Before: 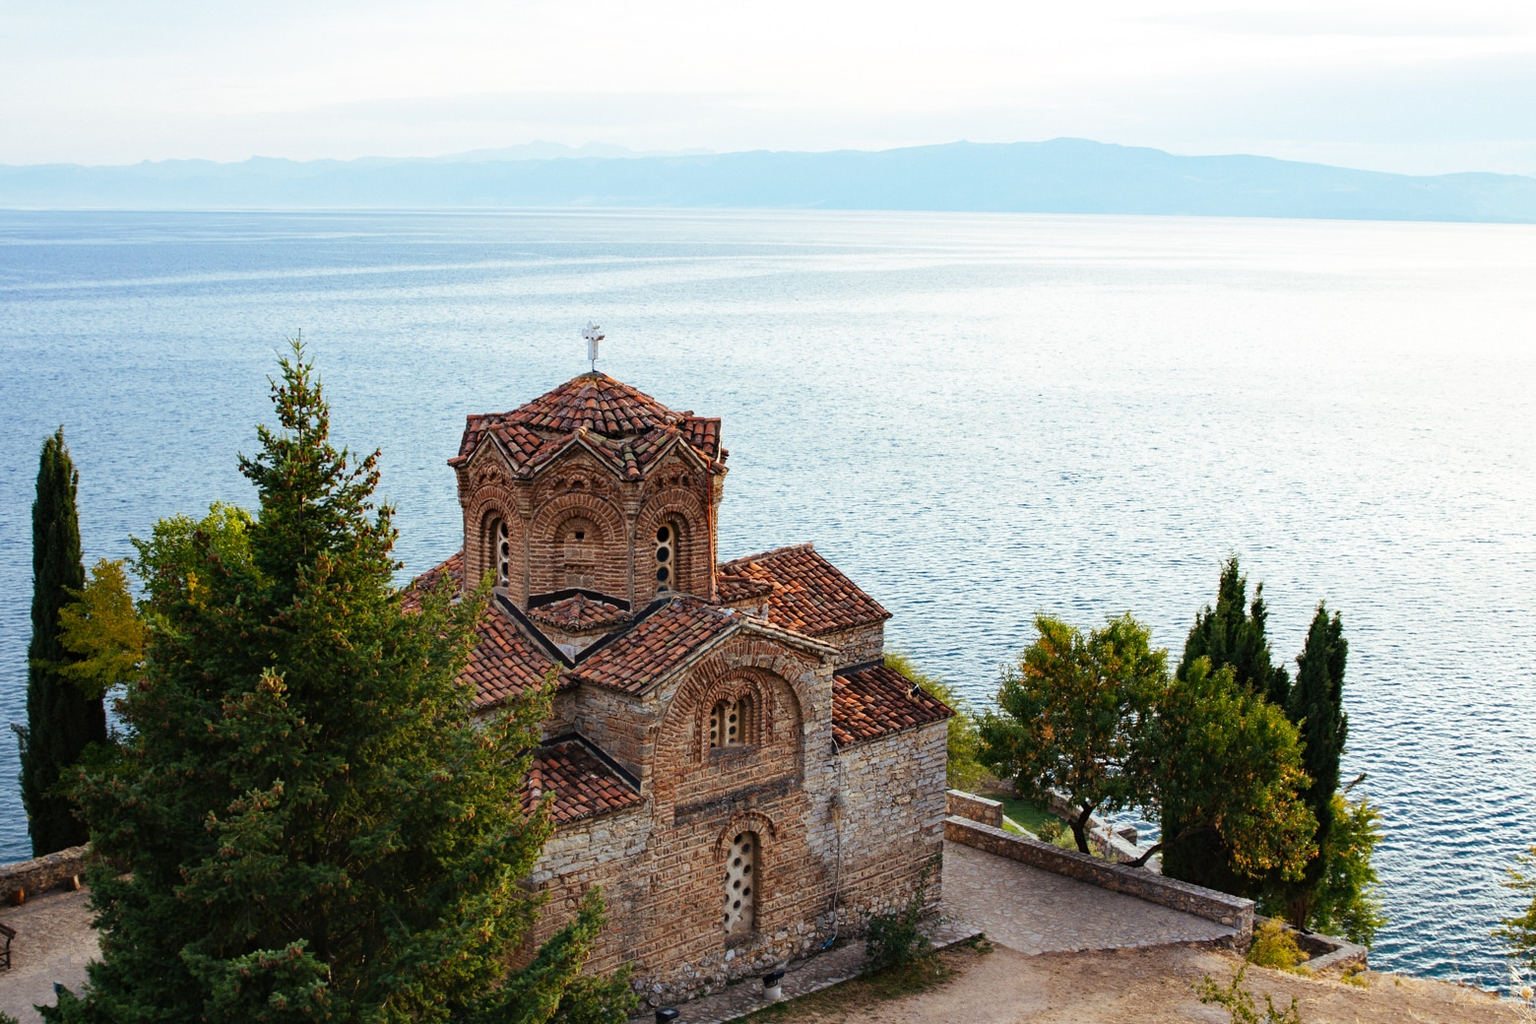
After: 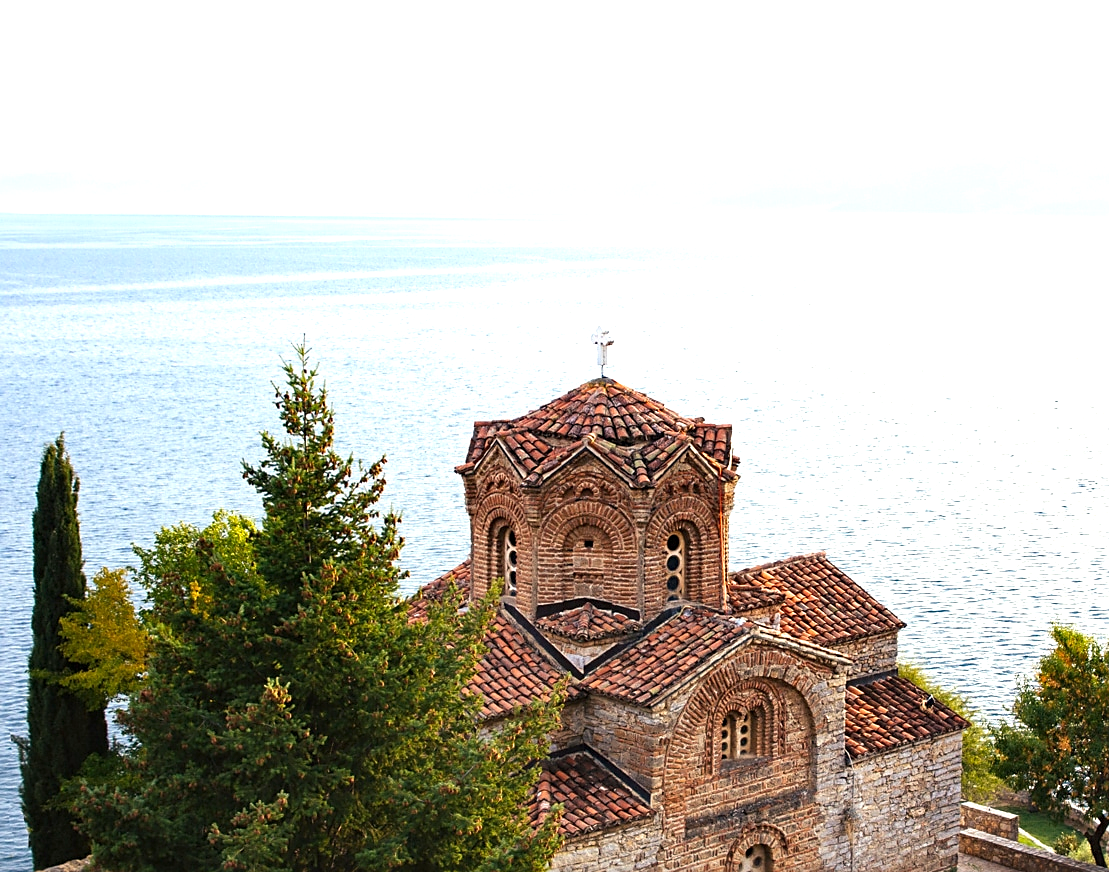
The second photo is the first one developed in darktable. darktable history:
crop: right 28.855%, bottom 16.125%
exposure: exposure 0.779 EV, compensate highlight preservation false
color correction: highlights a* 3.79, highlights b* 5.12
sharpen: radius 1.873, amount 0.399, threshold 1.698
